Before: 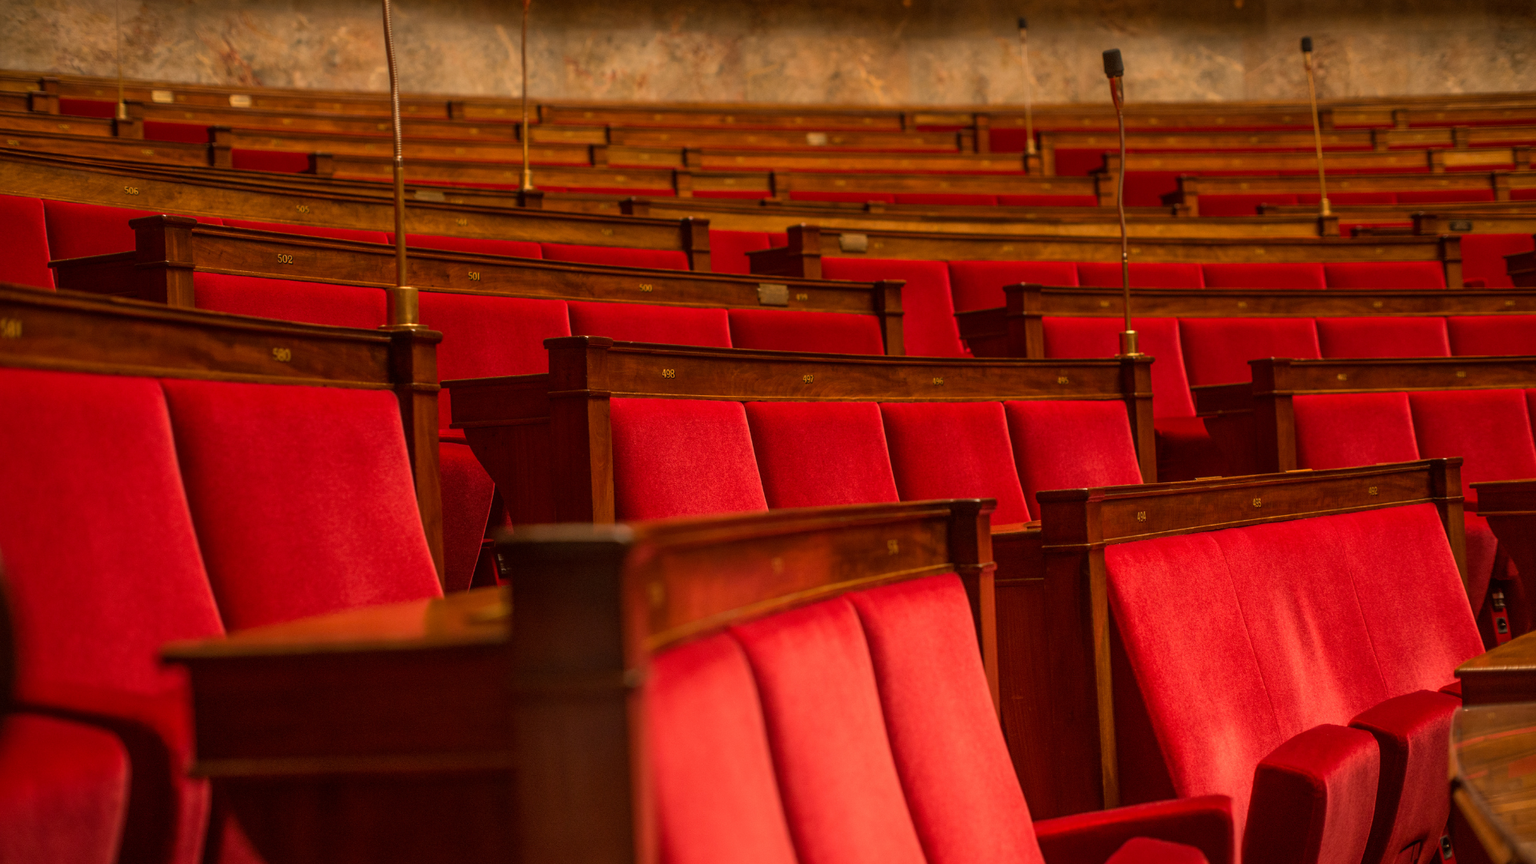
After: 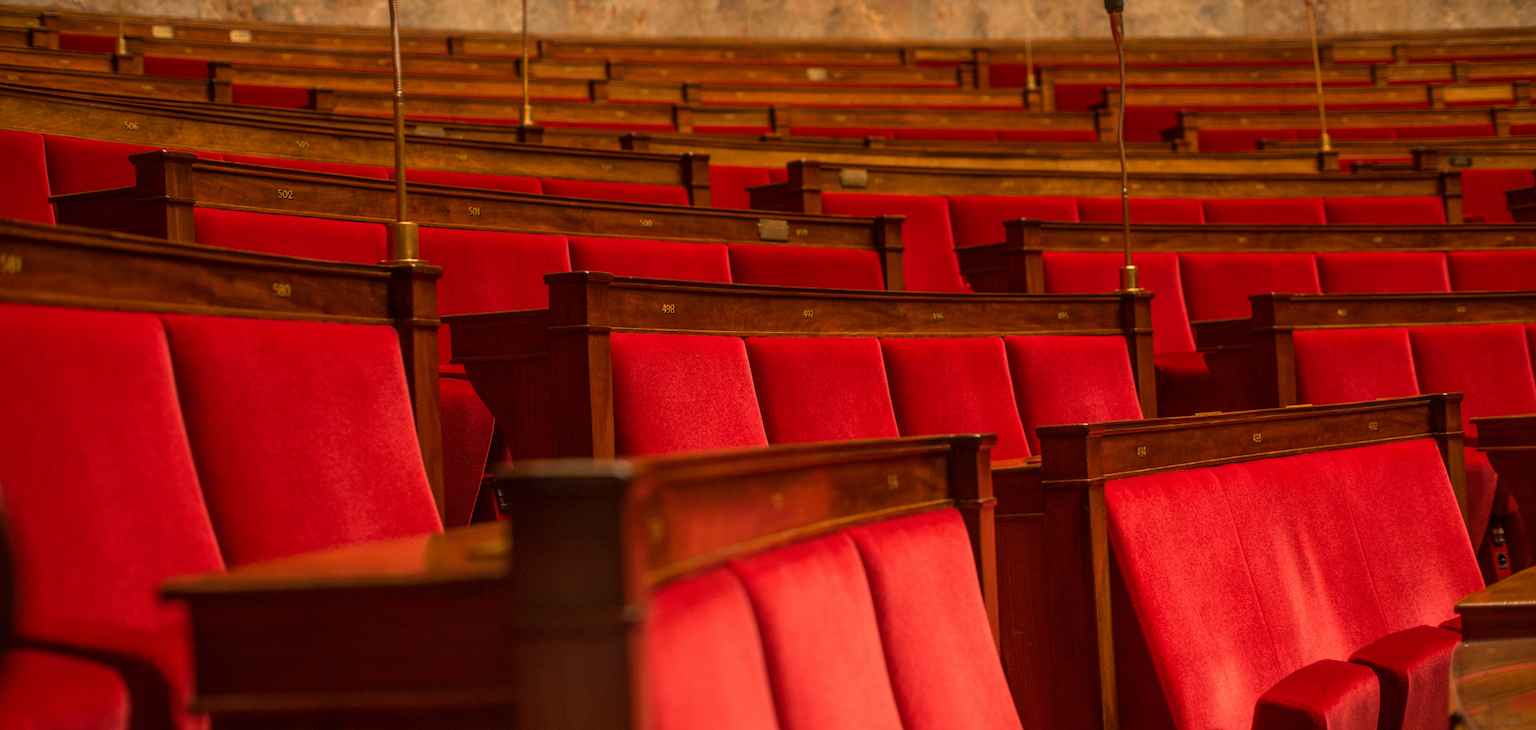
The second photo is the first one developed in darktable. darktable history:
crop: top 7.591%, bottom 7.786%
